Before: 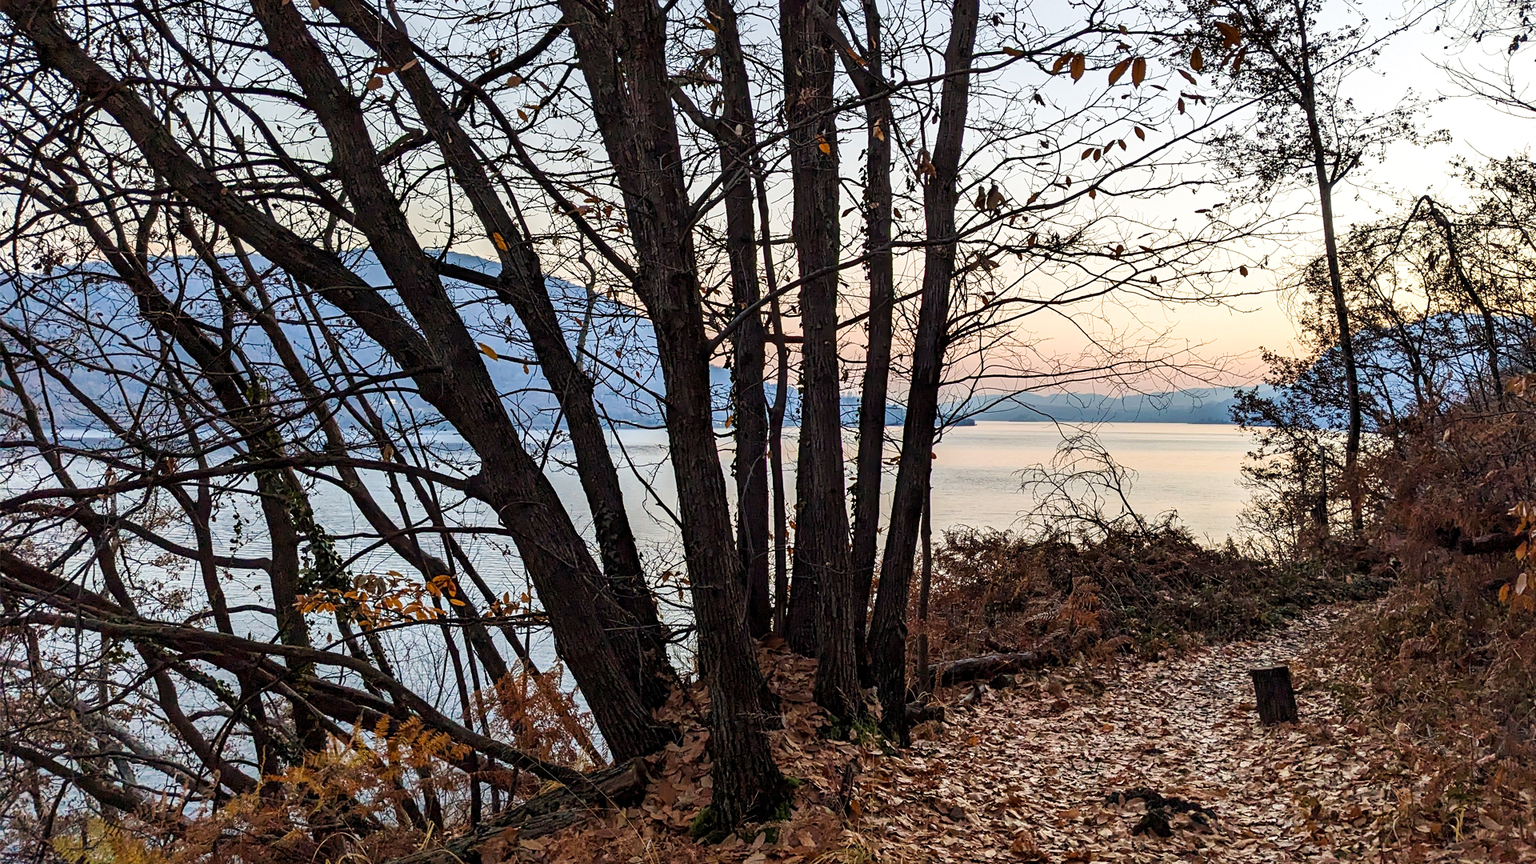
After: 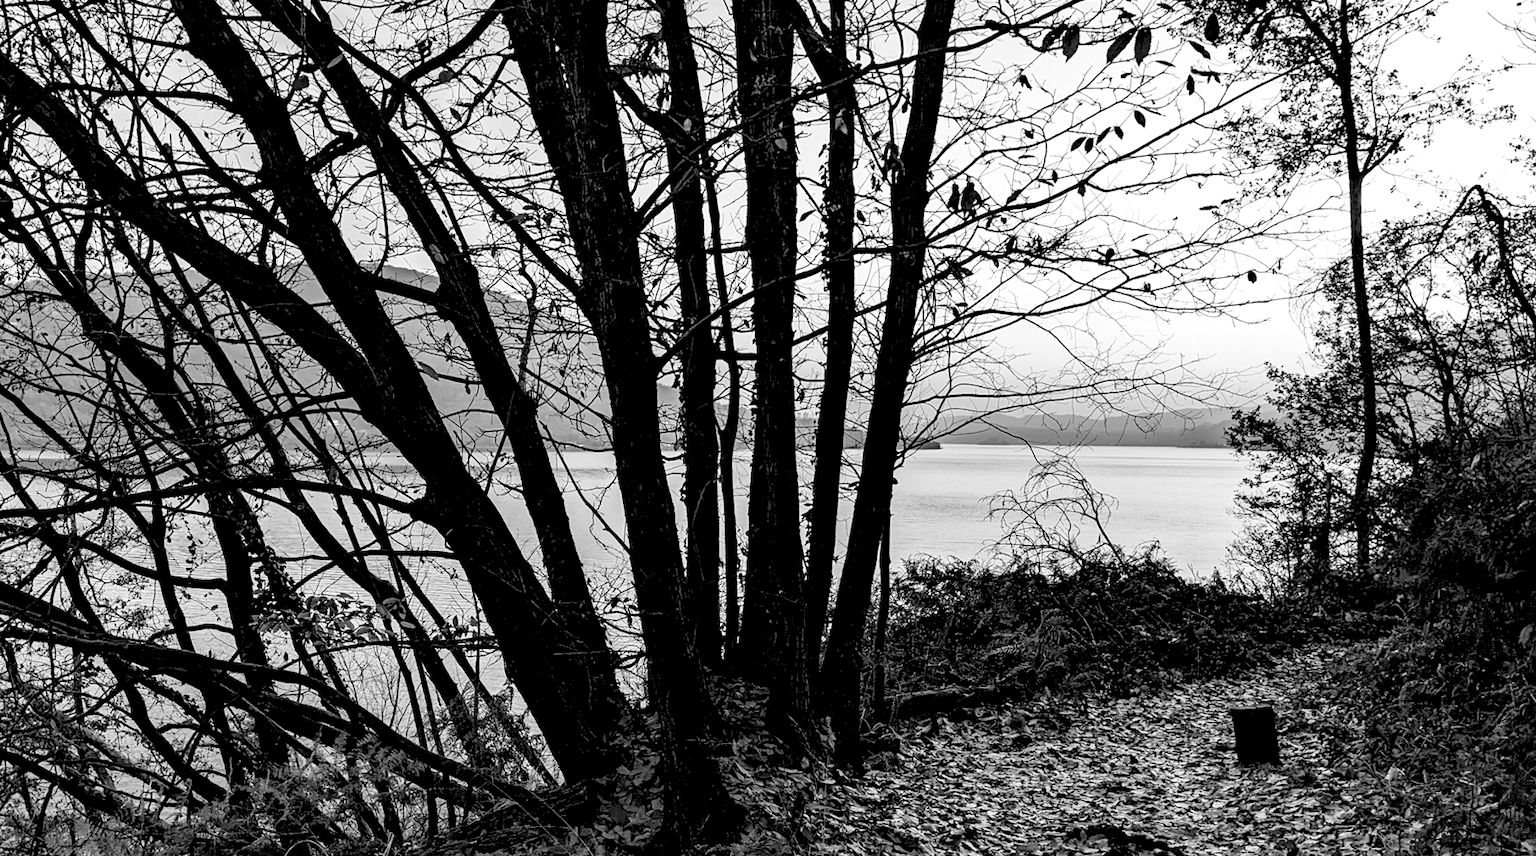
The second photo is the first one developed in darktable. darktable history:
white balance: red 0.931, blue 1.11
color contrast: green-magenta contrast 0.8, blue-yellow contrast 1.1, unbound 0
monochrome: on, module defaults
color balance rgb: shadows lift › chroma 11.71%, shadows lift › hue 133.46°, power › chroma 2.15%, power › hue 166.83°, highlights gain › chroma 4%, highlights gain › hue 200.2°, perceptual saturation grading › global saturation 18.05%
rgb levels: levels [[0.029, 0.461, 0.922], [0, 0.5, 1], [0, 0.5, 1]]
rotate and perspective: rotation 0.062°, lens shift (vertical) 0.115, lens shift (horizontal) -0.133, crop left 0.047, crop right 0.94, crop top 0.061, crop bottom 0.94
